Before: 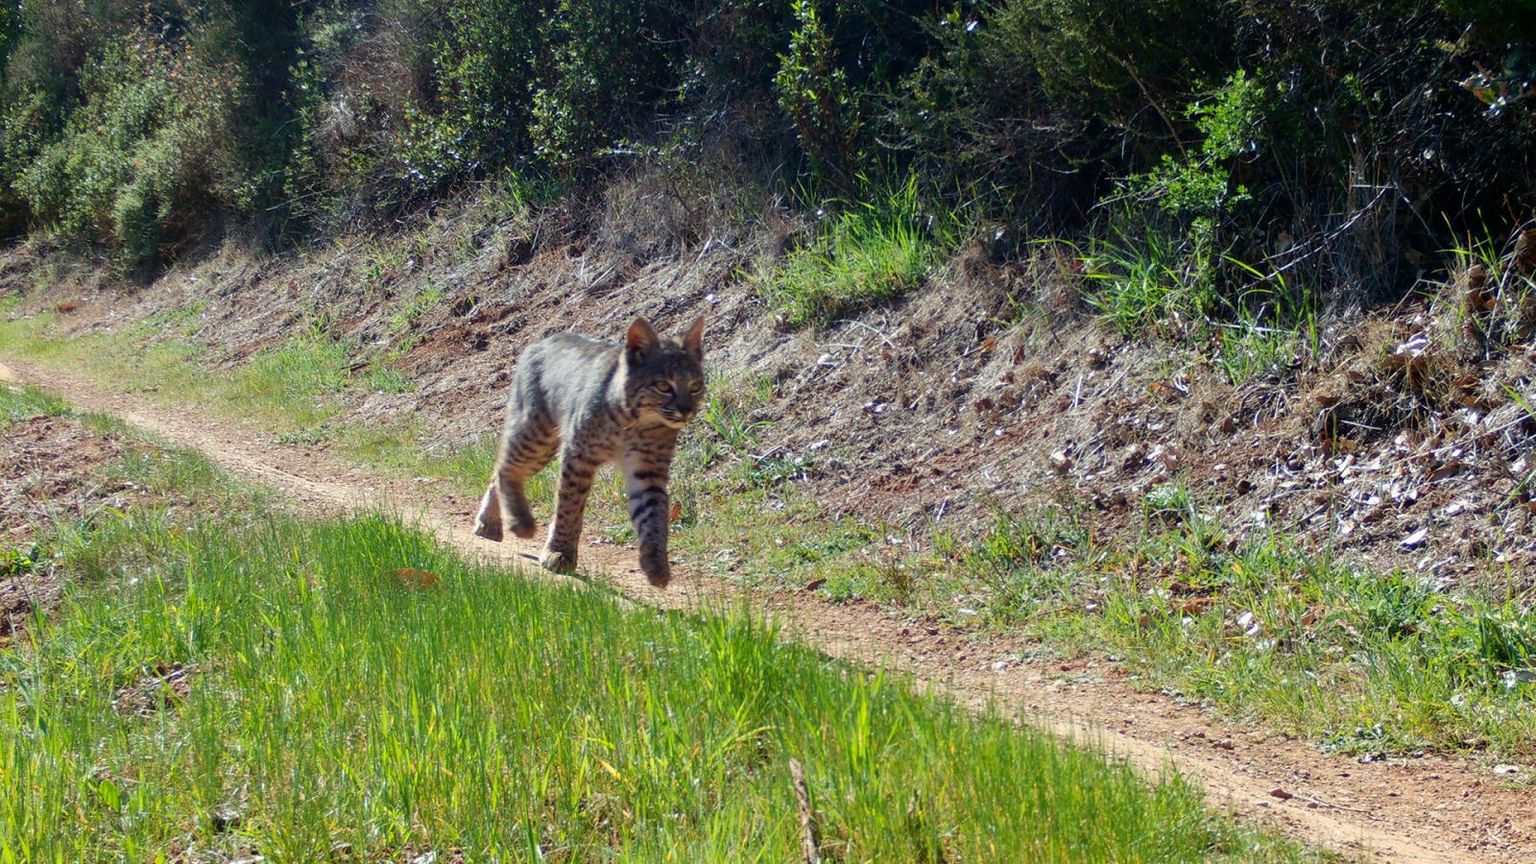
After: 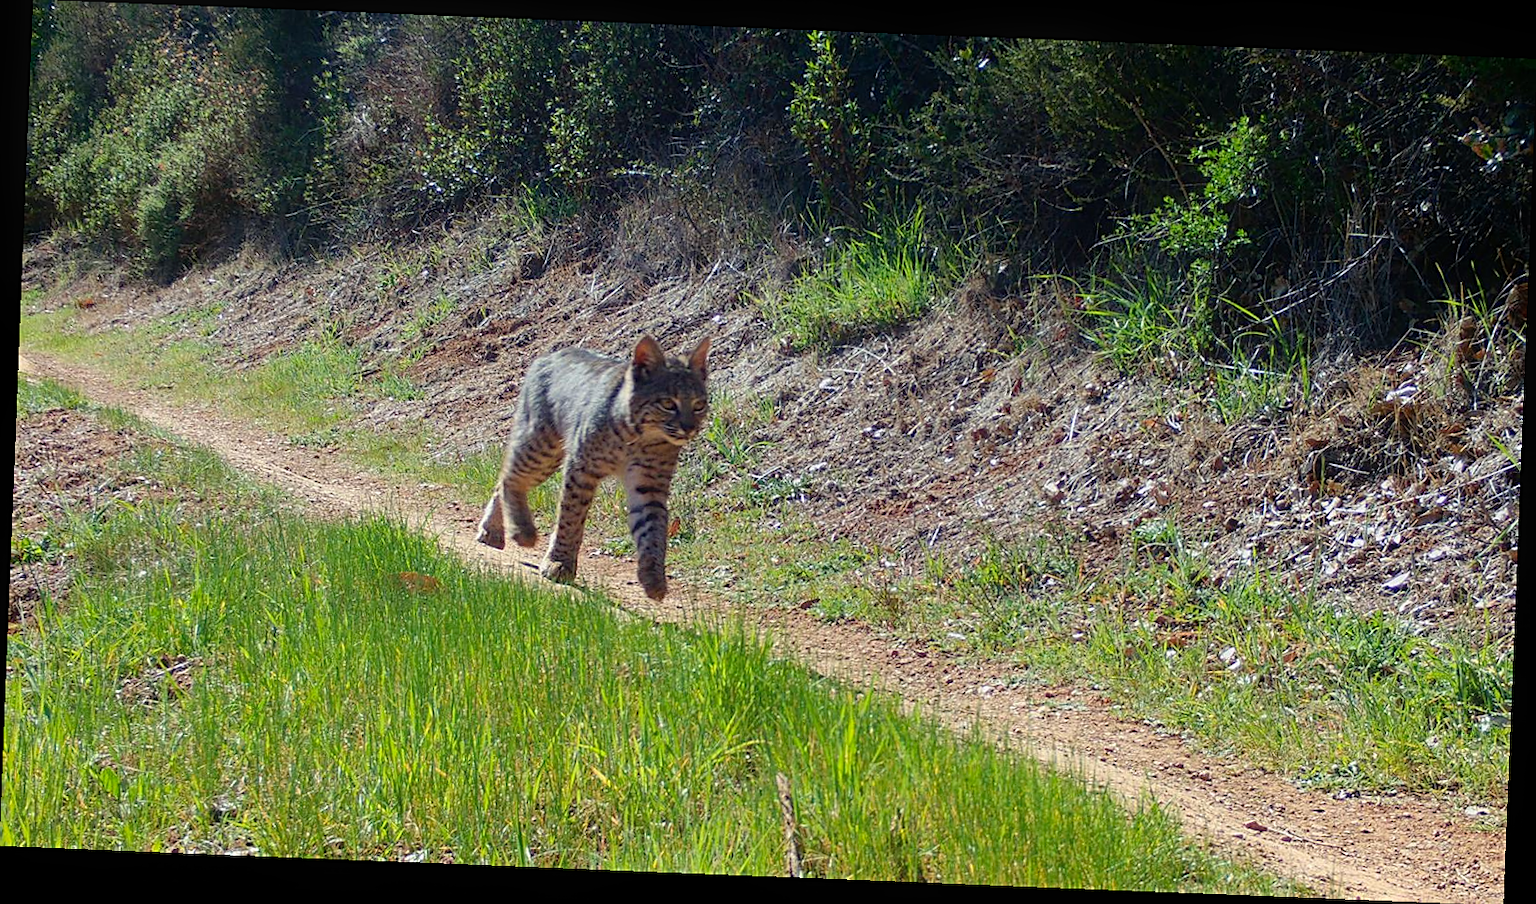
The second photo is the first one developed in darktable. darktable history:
rotate and perspective: rotation 2.27°, automatic cropping off
sharpen: on, module defaults
haze removal: compatibility mode true, adaptive false
contrast equalizer: y [[0.5, 0.486, 0.447, 0.446, 0.489, 0.5], [0.5 ×6], [0.5 ×6], [0 ×6], [0 ×6]]
